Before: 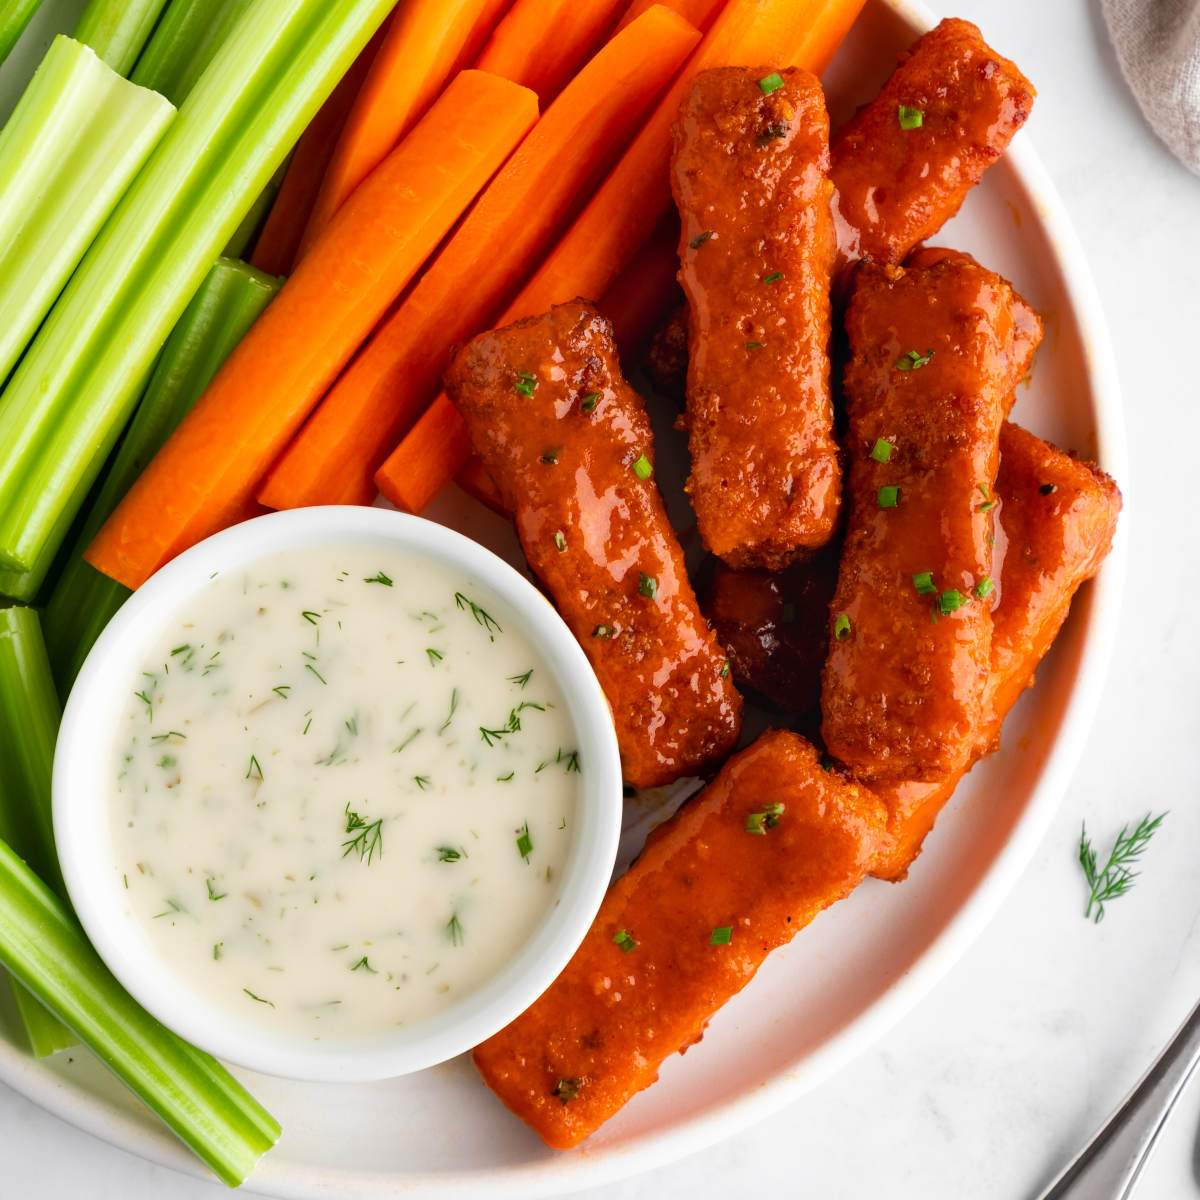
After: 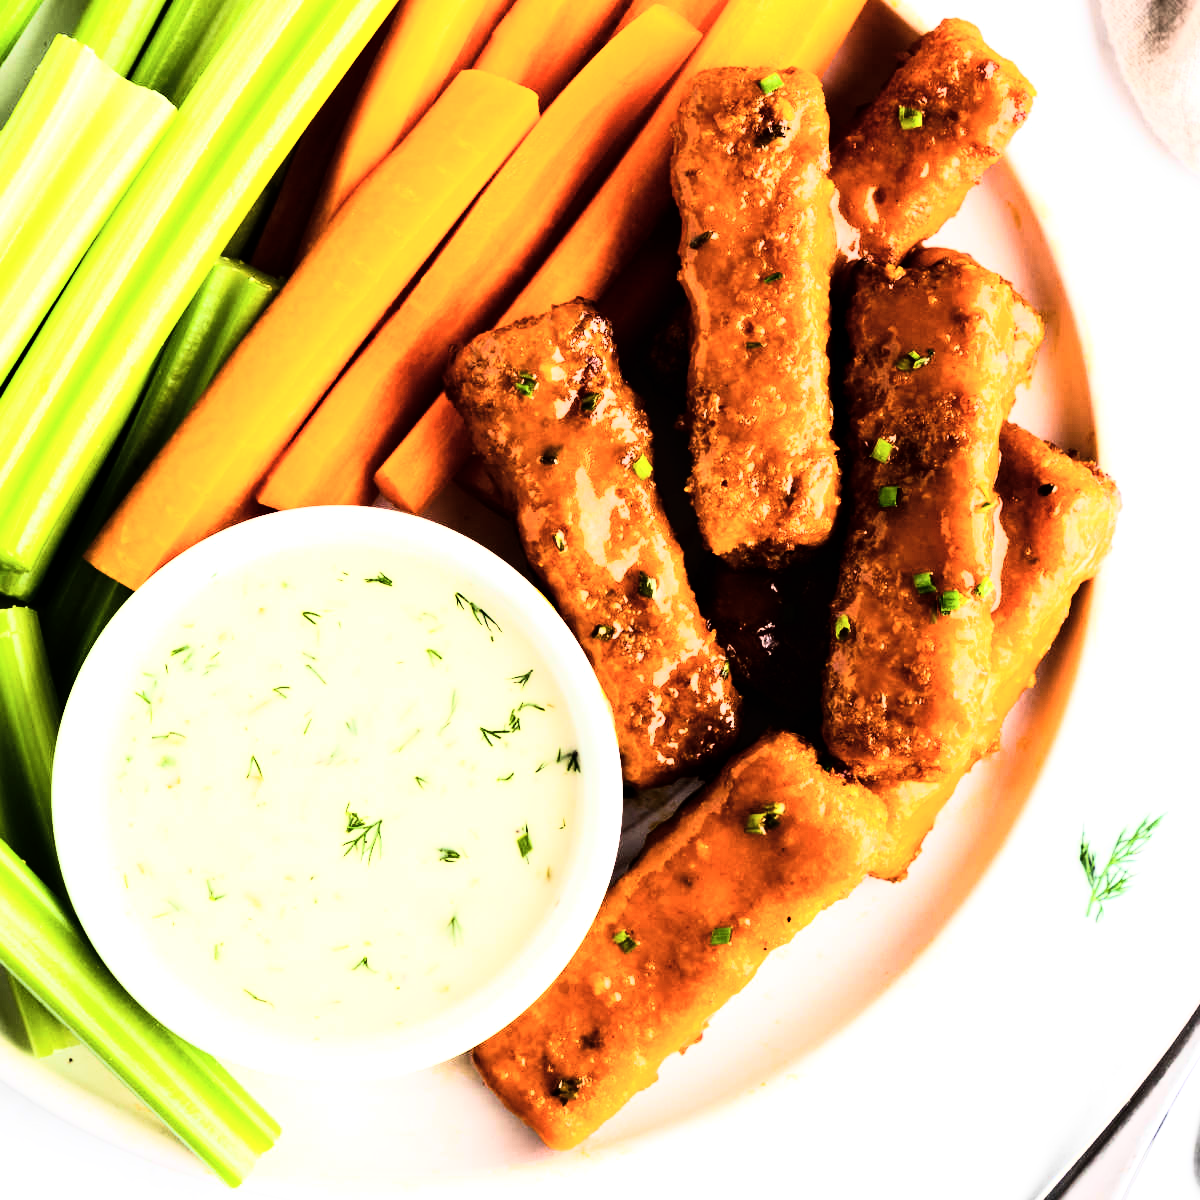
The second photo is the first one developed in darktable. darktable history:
velvia: on, module defaults
tone equalizer: -8 EV -0.75 EV, -7 EV -0.7 EV, -6 EV -0.6 EV, -5 EV -0.4 EV, -3 EV 0.4 EV, -2 EV 0.6 EV, -1 EV 0.7 EV, +0 EV 0.75 EV, edges refinement/feathering 500, mask exposure compensation -1.57 EV, preserve details no
rgb curve: curves: ch0 [(0, 0) (0.21, 0.15) (0.24, 0.21) (0.5, 0.75) (0.75, 0.96) (0.89, 0.99) (1, 1)]; ch1 [(0, 0.02) (0.21, 0.13) (0.25, 0.2) (0.5, 0.67) (0.75, 0.9) (0.89, 0.97) (1, 1)]; ch2 [(0, 0.02) (0.21, 0.13) (0.25, 0.2) (0.5, 0.67) (0.75, 0.9) (0.89, 0.97) (1, 1)], compensate middle gray true
contrast brightness saturation: contrast 0.06, brightness -0.01, saturation -0.23
color balance rgb: perceptual saturation grading › global saturation 25%, global vibrance 10%
